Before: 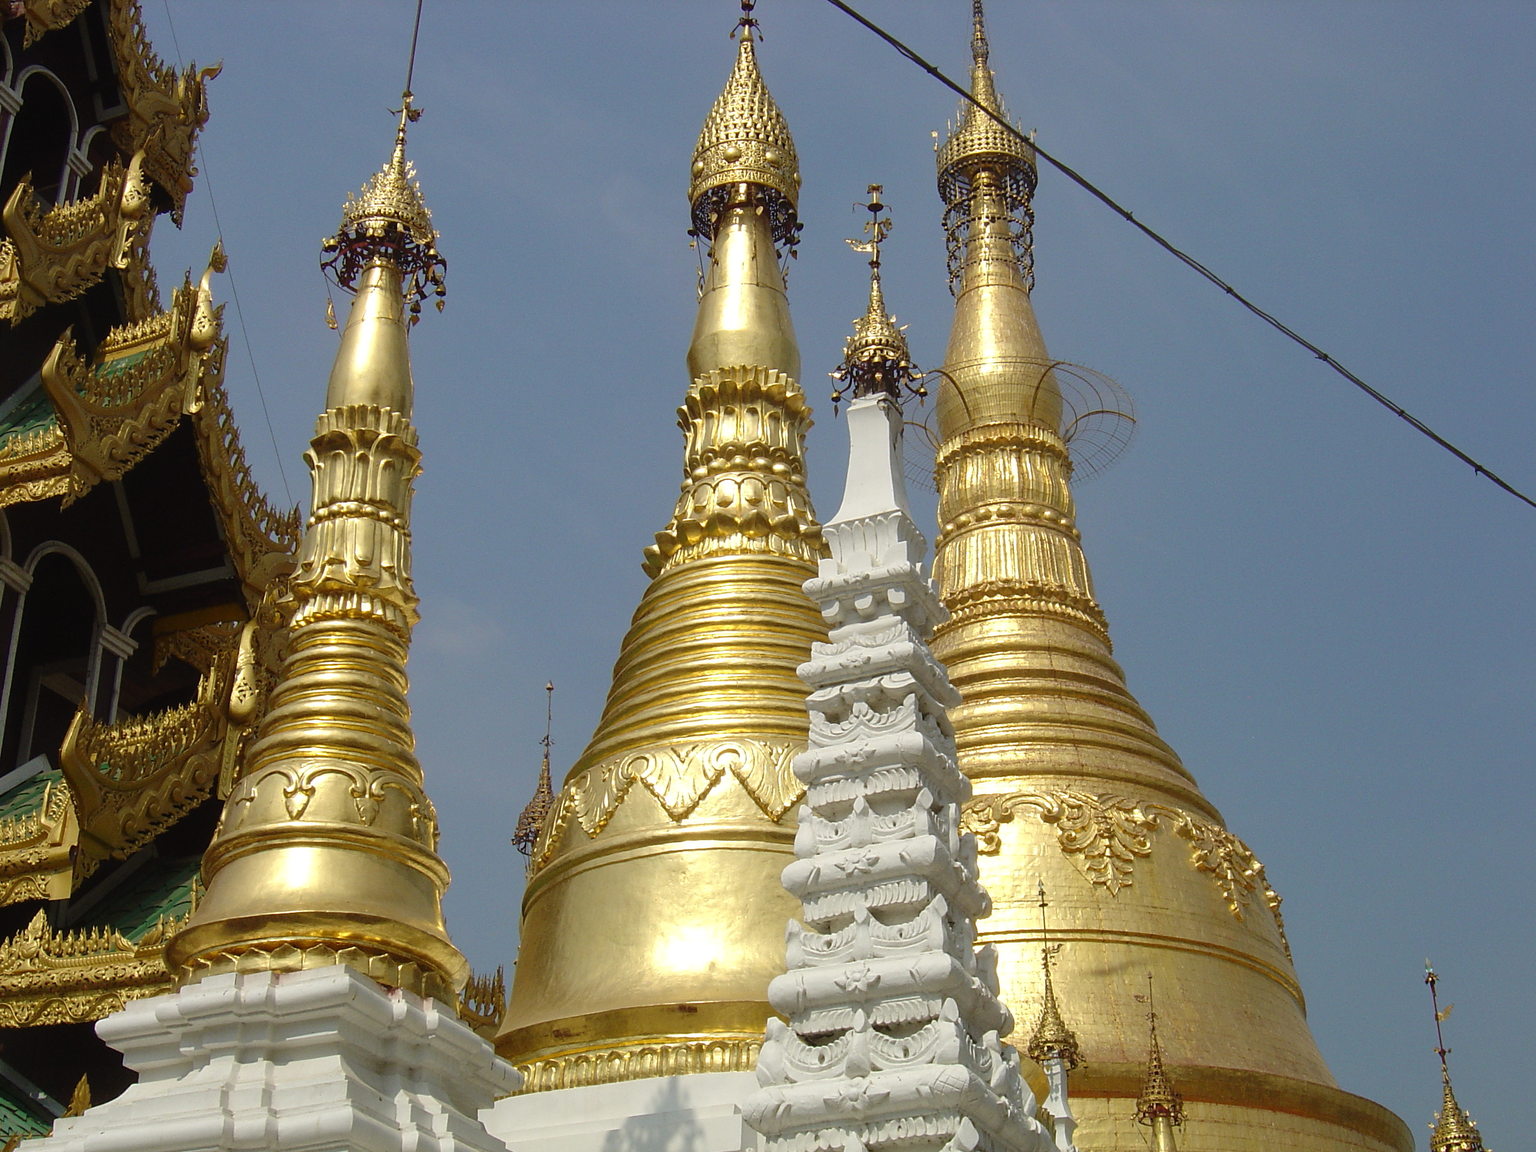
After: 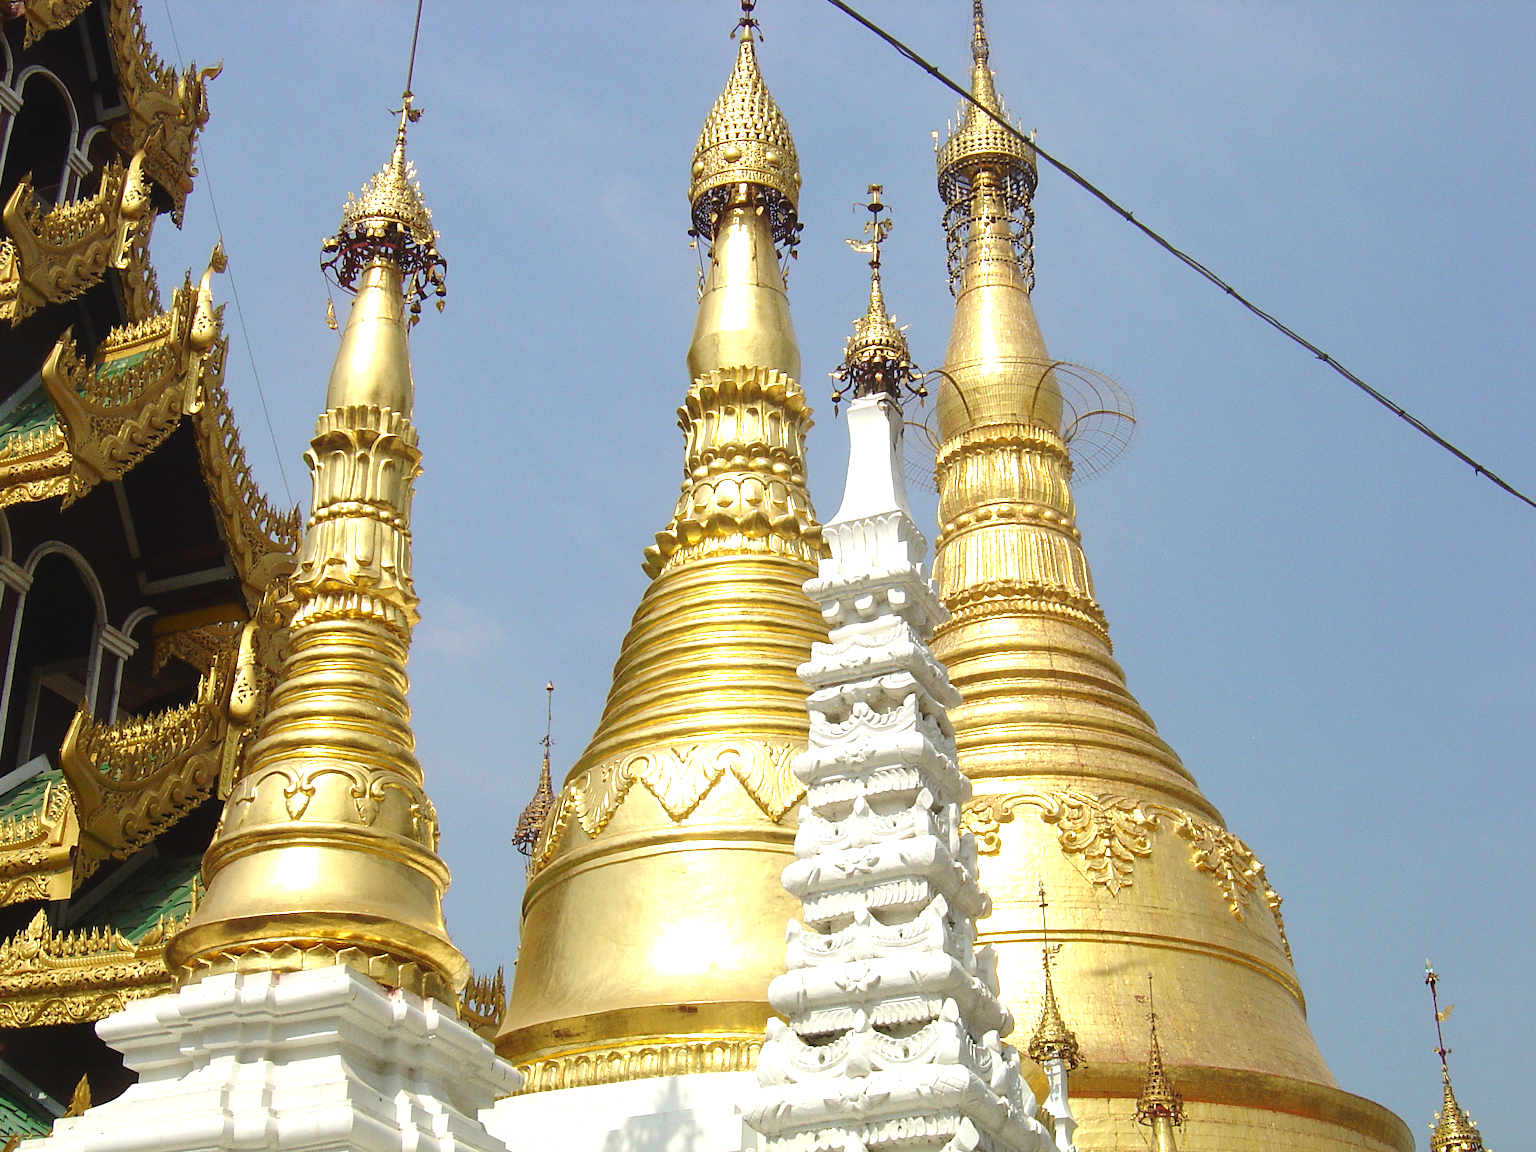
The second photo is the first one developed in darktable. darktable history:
exposure: exposure 0.95 EV, compensate exposure bias true, compensate highlight preservation false
